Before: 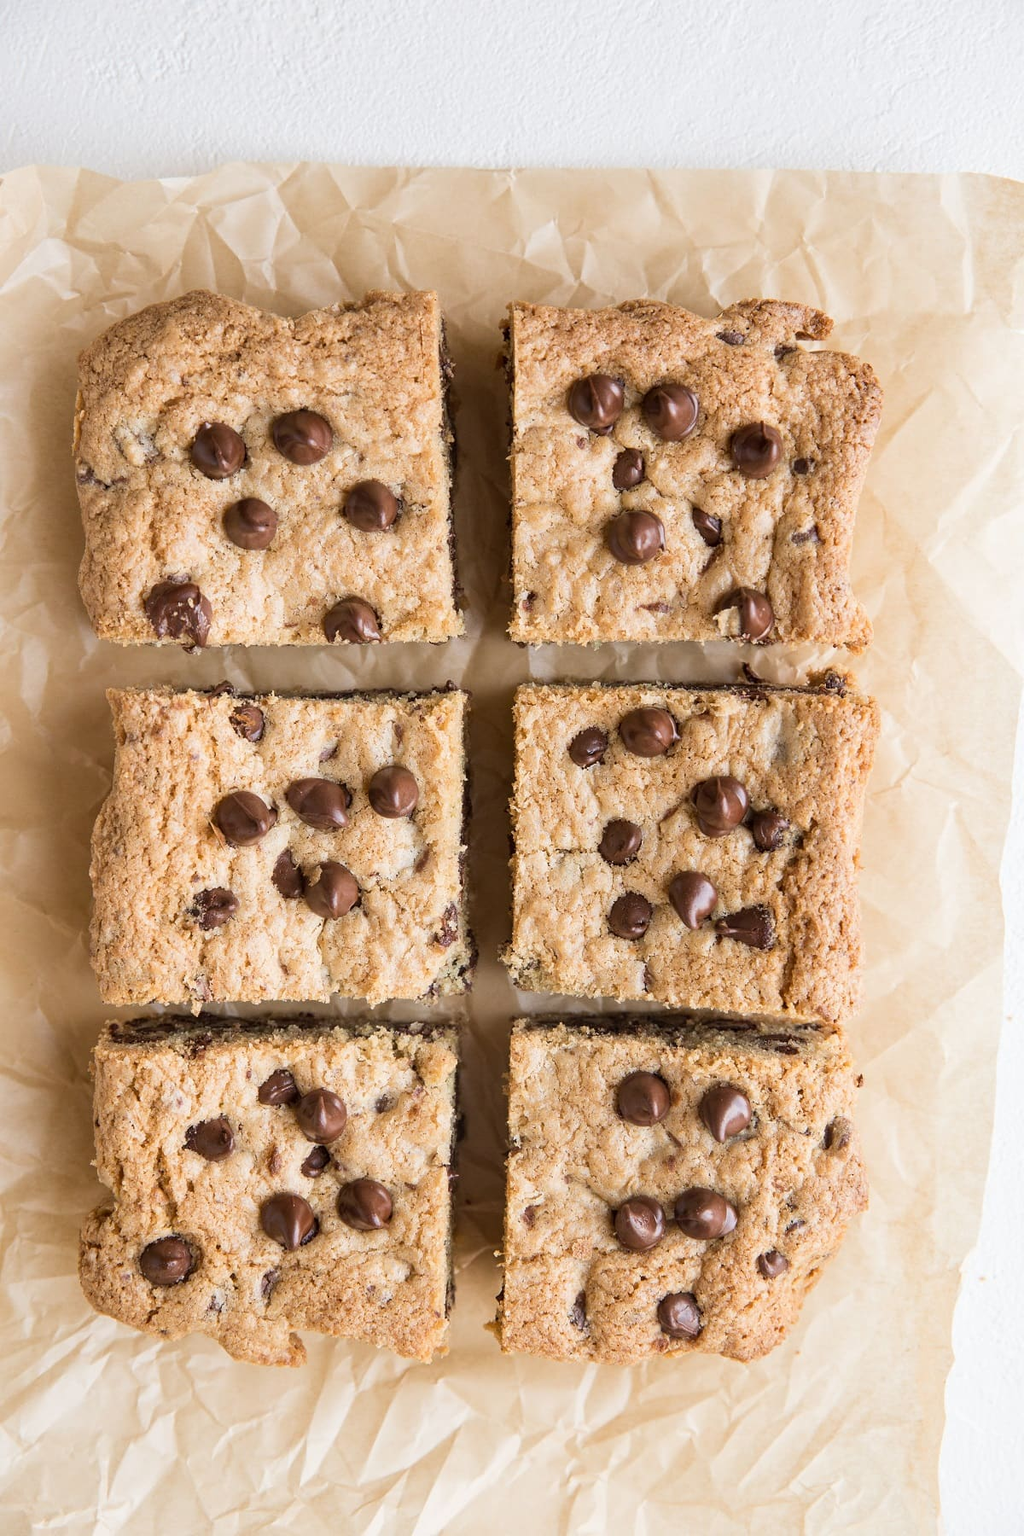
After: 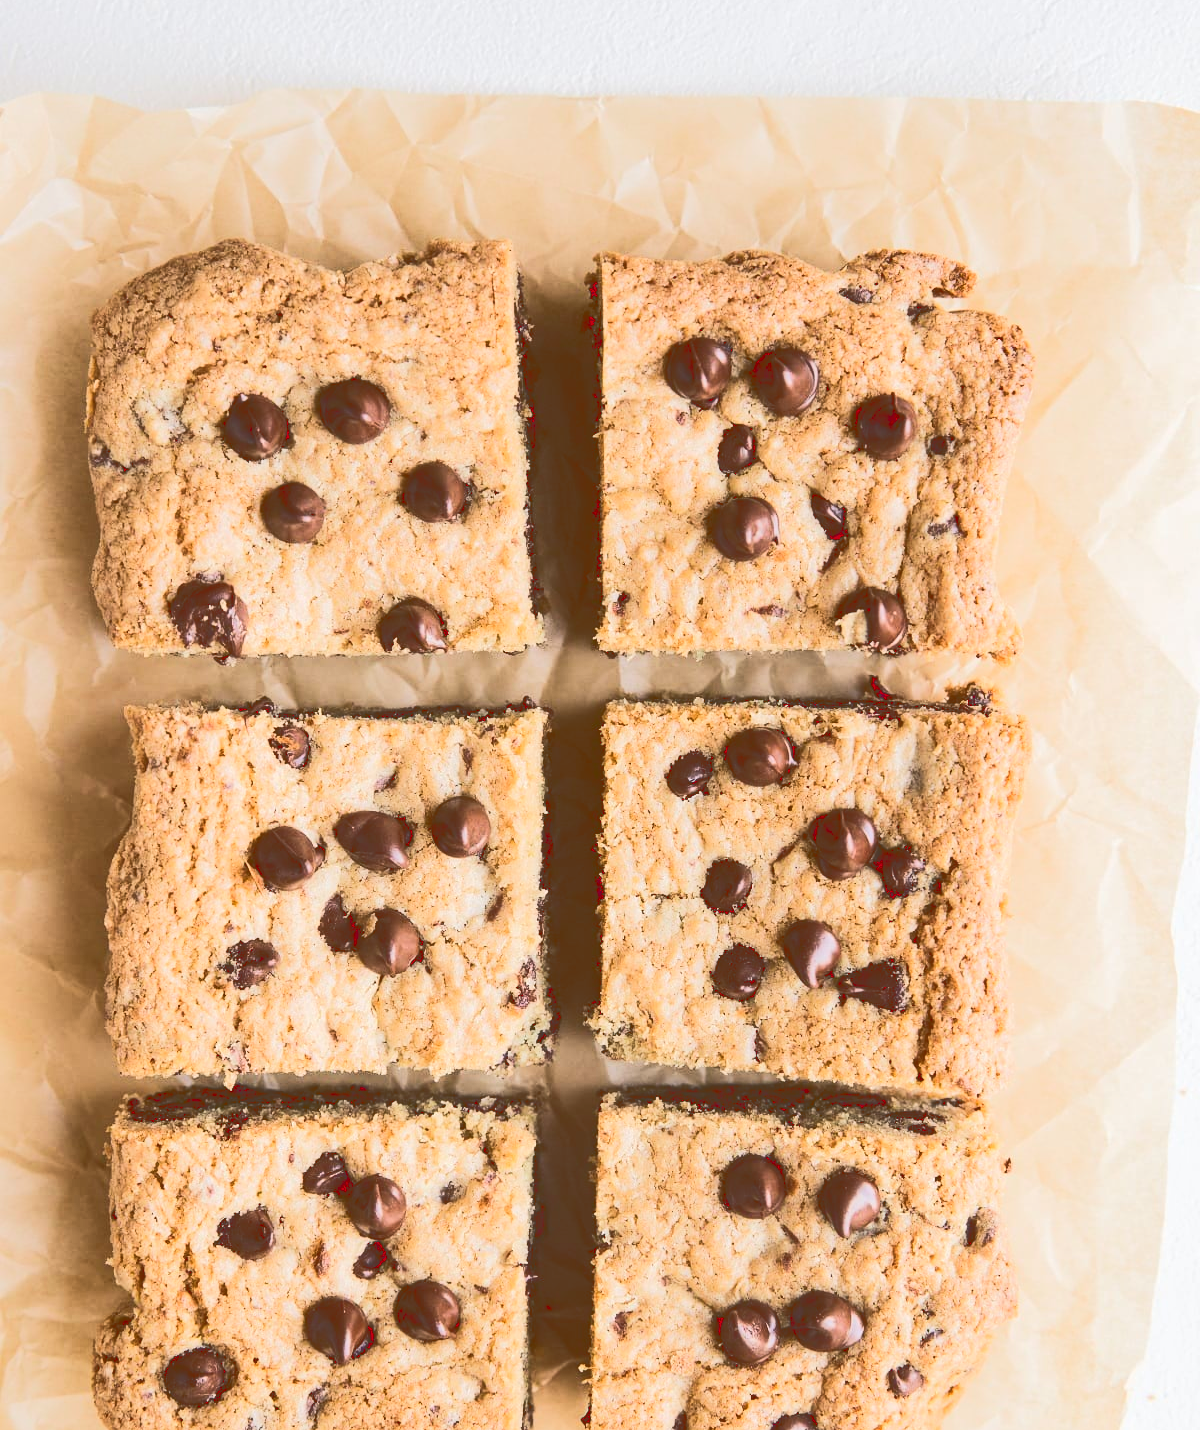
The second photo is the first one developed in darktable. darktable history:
tone curve: curves: ch0 [(0, 0) (0.003, 0.26) (0.011, 0.26) (0.025, 0.26) (0.044, 0.257) (0.069, 0.257) (0.1, 0.257) (0.136, 0.255) (0.177, 0.258) (0.224, 0.272) (0.277, 0.294) (0.335, 0.346) (0.399, 0.422) (0.468, 0.536) (0.543, 0.657) (0.623, 0.757) (0.709, 0.823) (0.801, 0.872) (0.898, 0.92) (1, 1)], color space Lab, linked channels, preserve colors none
crop and rotate: top 5.657%, bottom 14.886%
